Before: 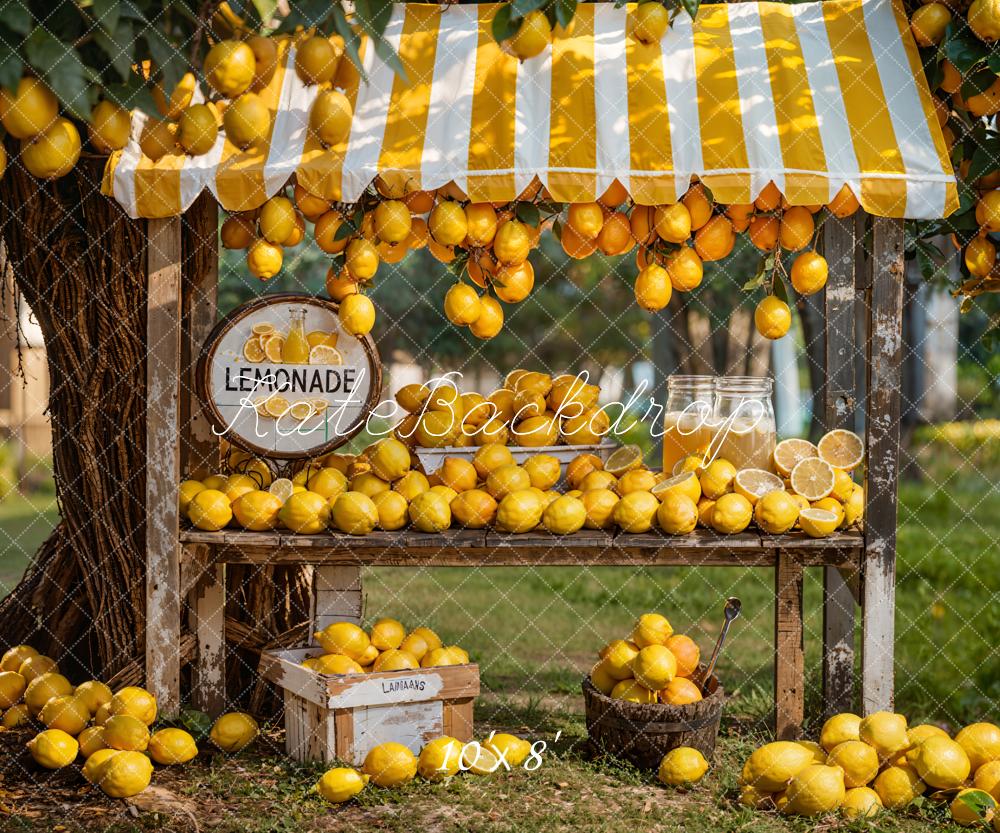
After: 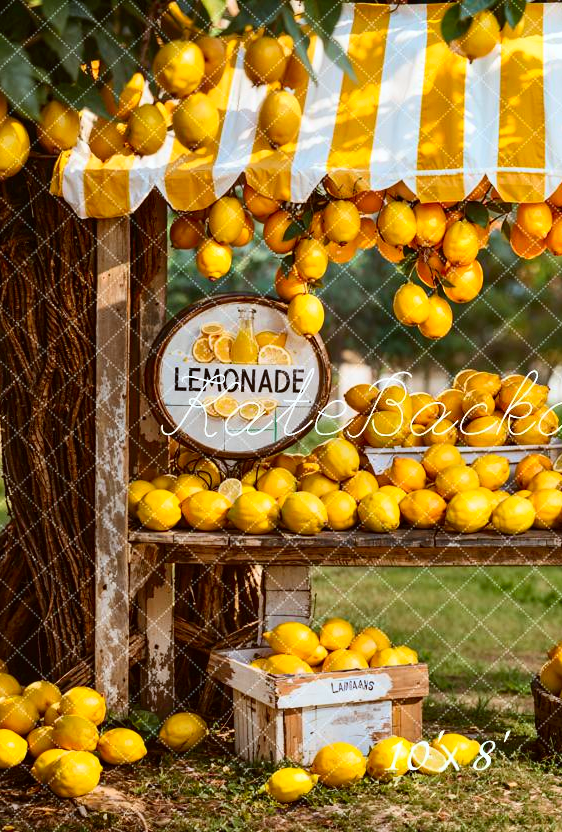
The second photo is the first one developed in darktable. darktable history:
contrast brightness saturation: contrast 0.23, brightness 0.1, saturation 0.29
color correction: highlights a* -3.28, highlights b* -6.24, shadows a* 3.1, shadows b* 5.19
crop: left 5.114%, right 38.589%
